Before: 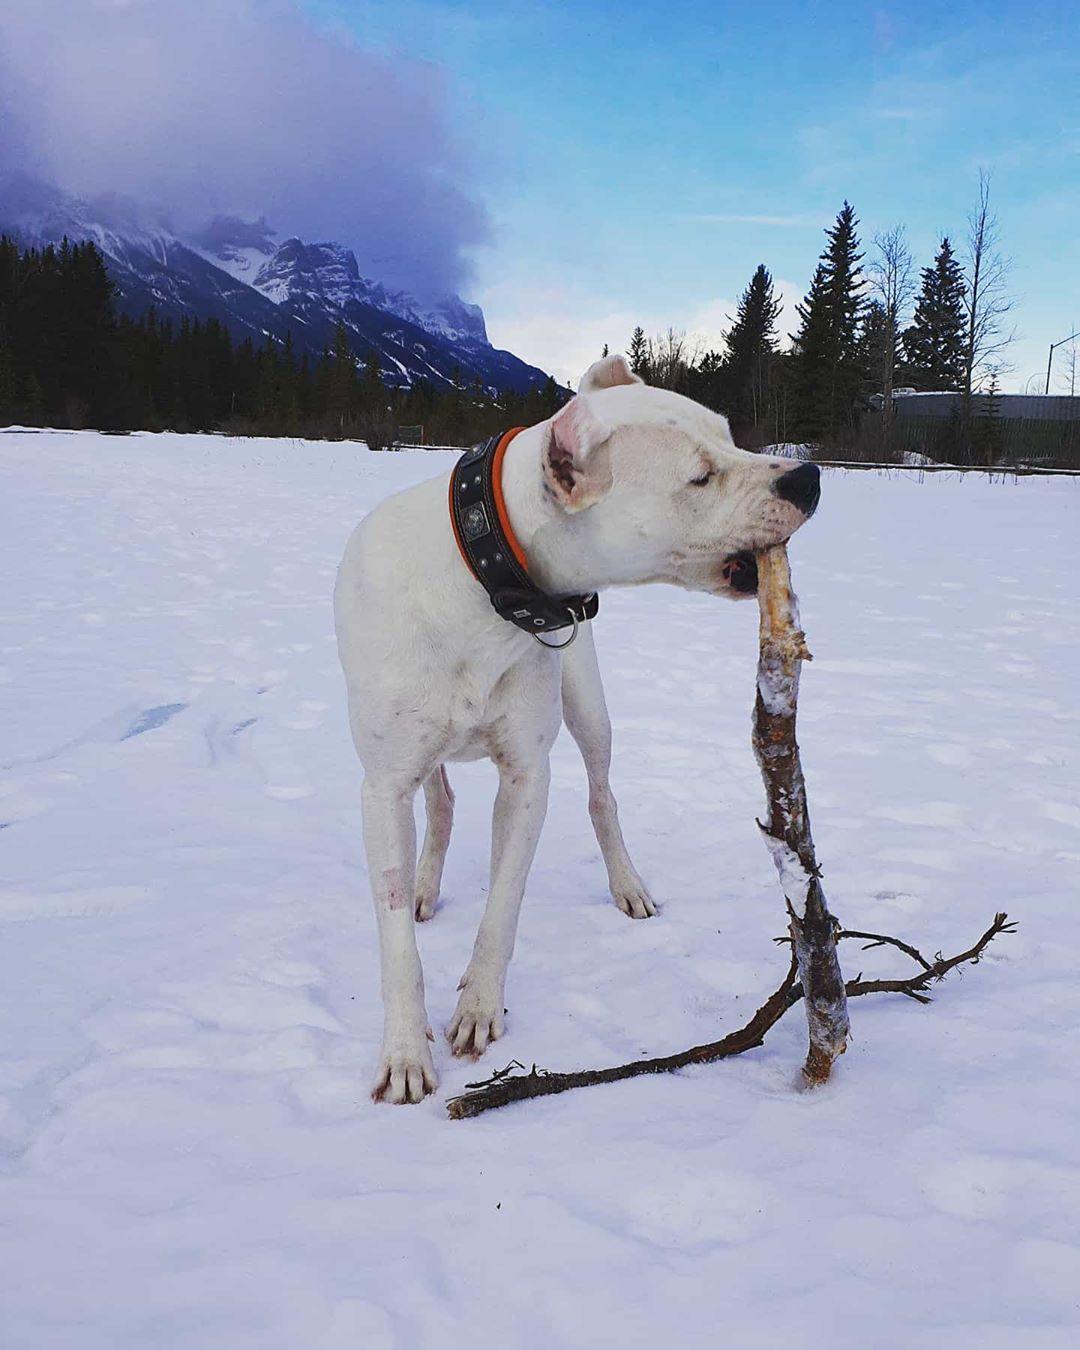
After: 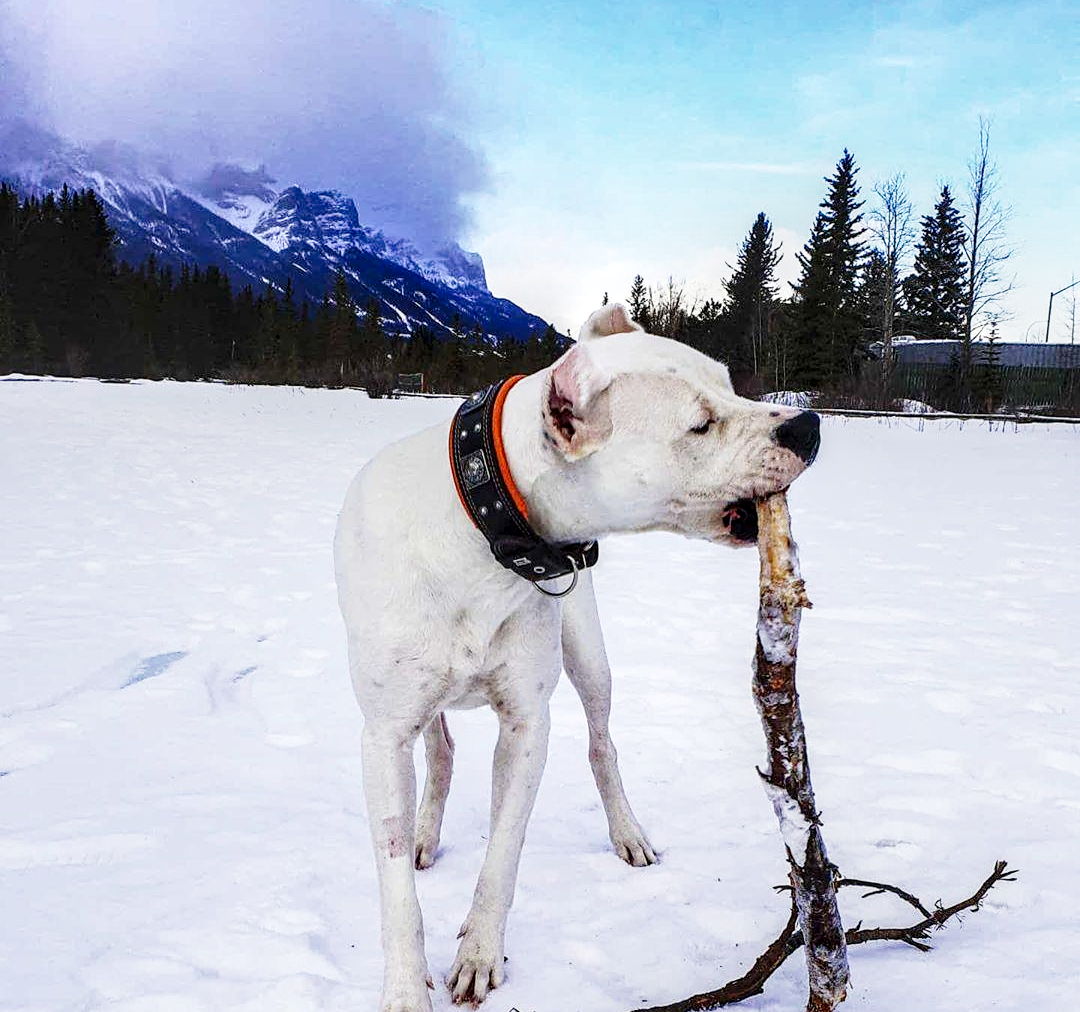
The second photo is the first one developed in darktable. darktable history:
base curve: curves: ch0 [(0, 0) (0.028, 0.03) (0.121, 0.232) (0.46, 0.748) (0.859, 0.968) (1, 1)], preserve colors none
crop: top 3.857%, bottom 21.132%
local contrast: highlights 60%, shadows 60%, detail 160%
